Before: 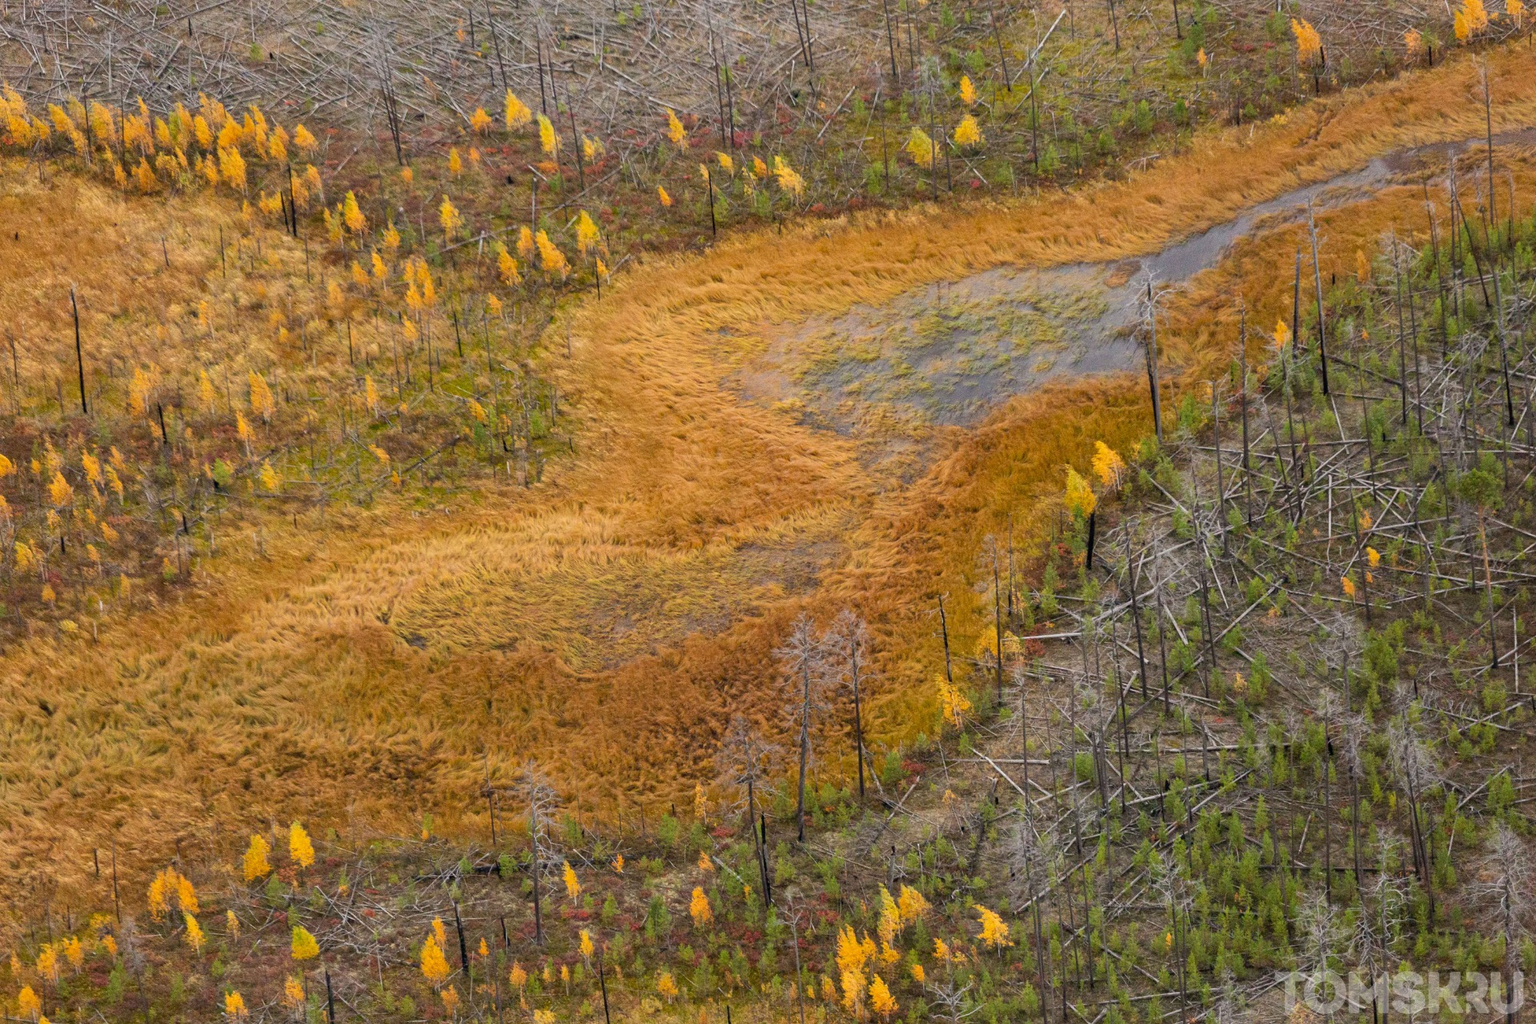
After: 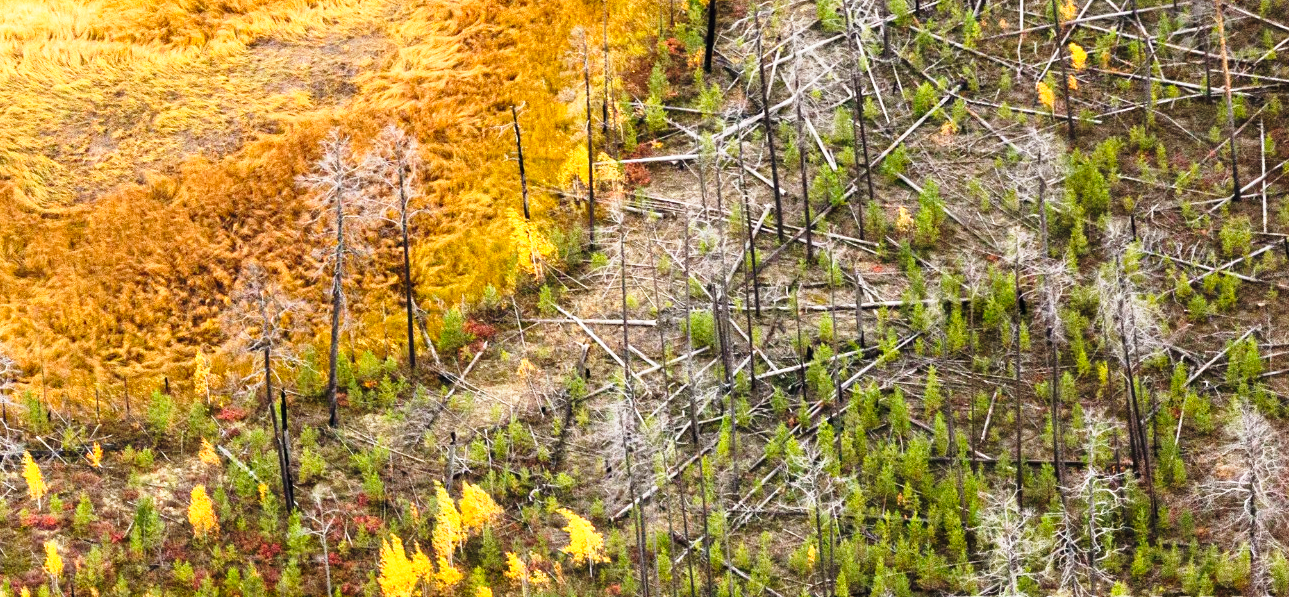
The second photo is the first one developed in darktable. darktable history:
base curve: curves: ch0 [(0, 0) (0.026, 0.03) (0.109, 0.232) (0.351, 0.748) (0.669, 0.968) (1, 1)], preserve colors none
tone equalizer: -8 EV -0.417 EV, -7 EV -0.389 EV, -6 EV -0.333 EV, -5 EV -0.222 EV, -3 EV 0.222 EV, -2 EV 0.333 EV, -1 EV 0.389 EV, +0 EV 0.417 EV, edges refinement/feathering 500, mask exposure compensation -1.57 EV, preserve details no
crop and rotate: left 35.509%, top 50.238%, bottom 4.934%
